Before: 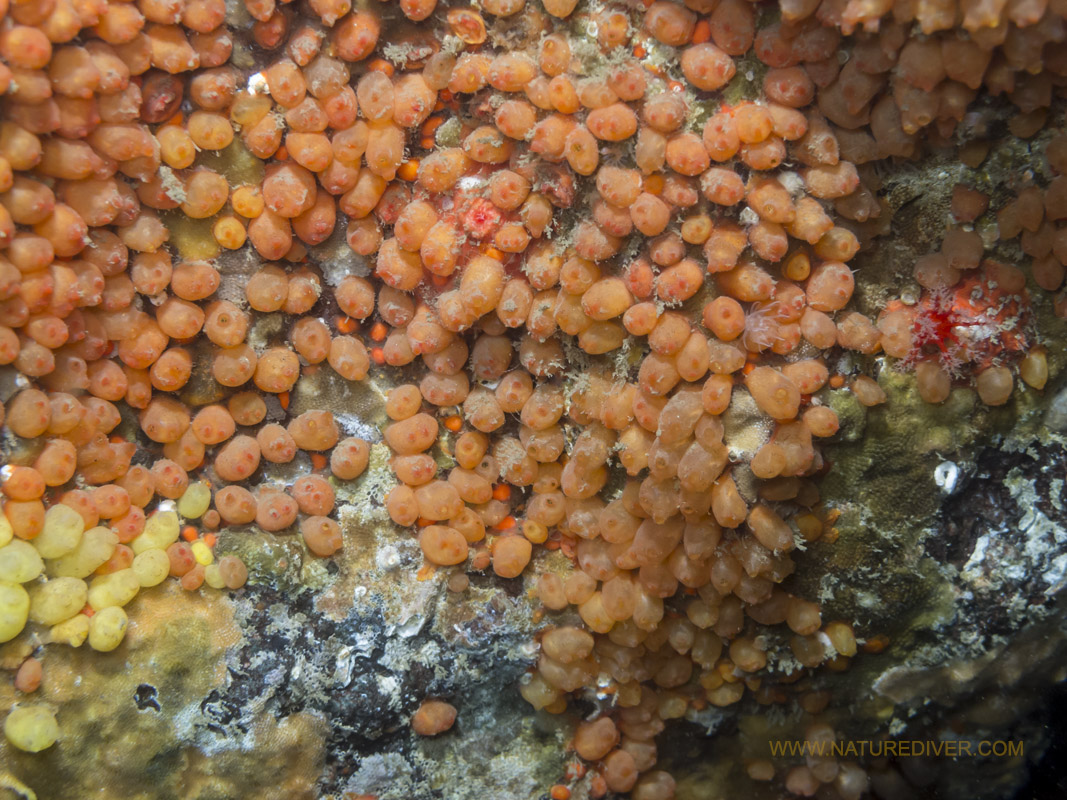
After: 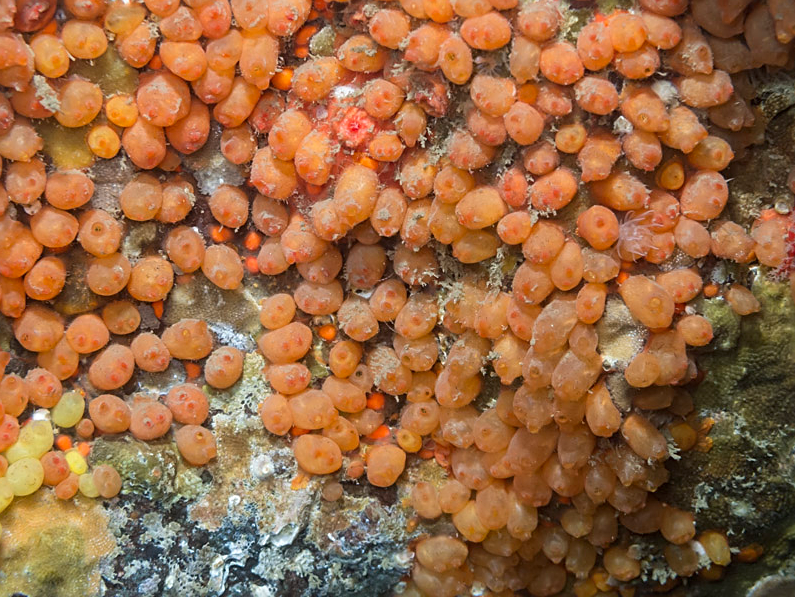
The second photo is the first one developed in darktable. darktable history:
contrast brightness saturation: contrast 0.053
crop and rotate: left 11.871%, top 11.473%, right 13.605%, bottom 13.799%
sharpen: amount 0.492
